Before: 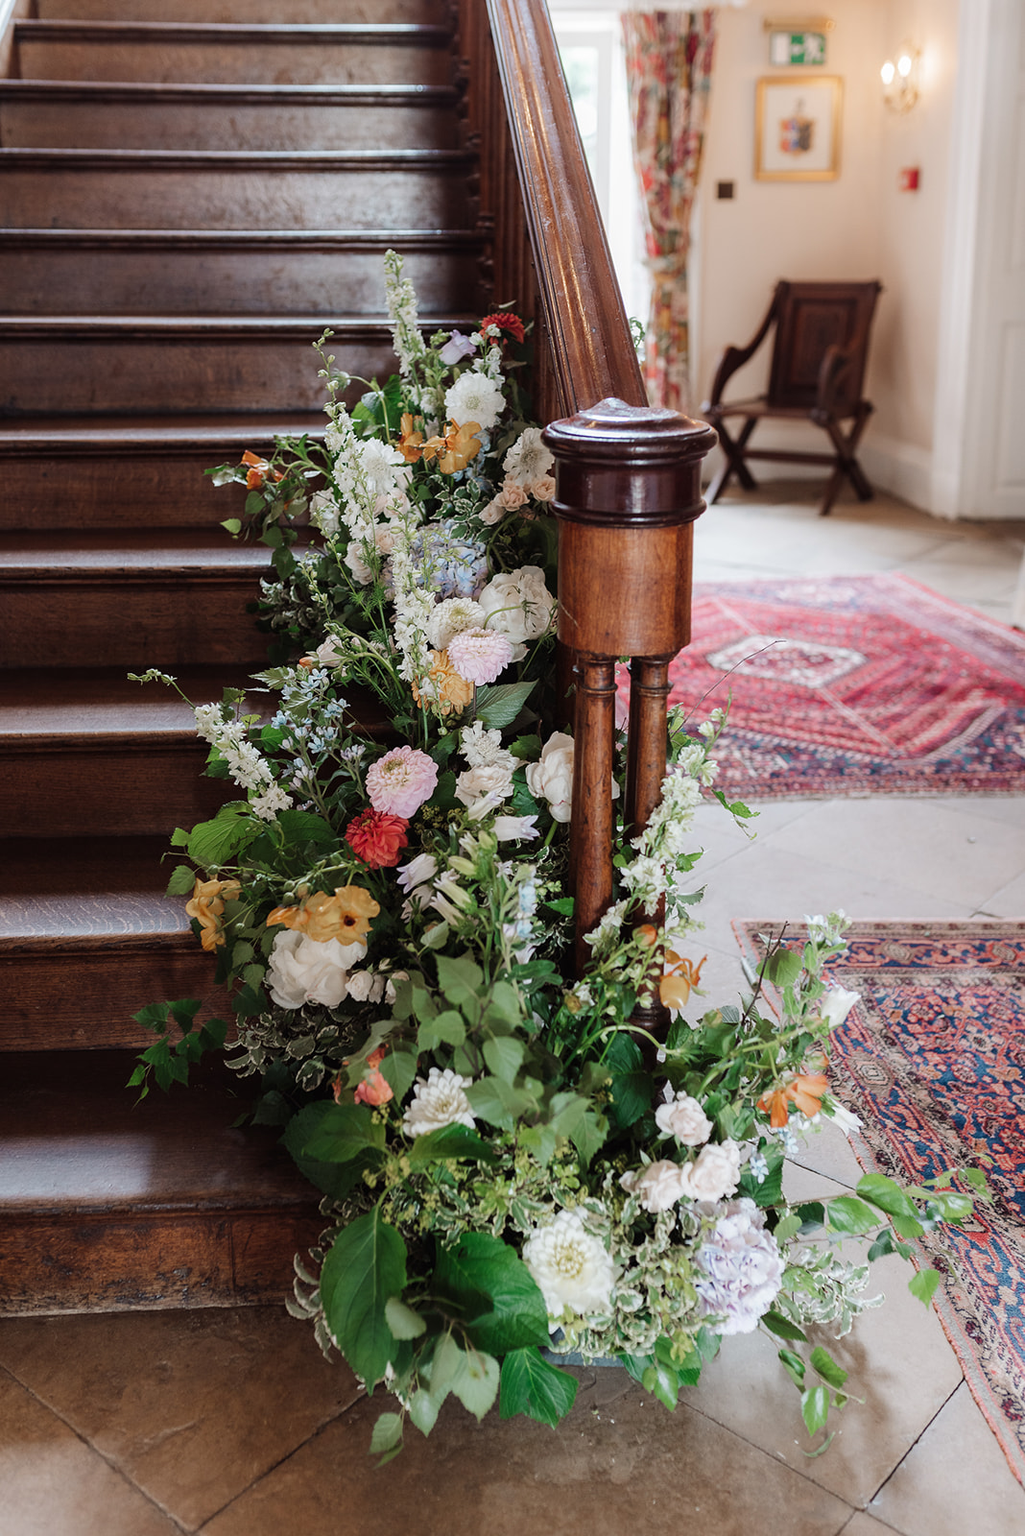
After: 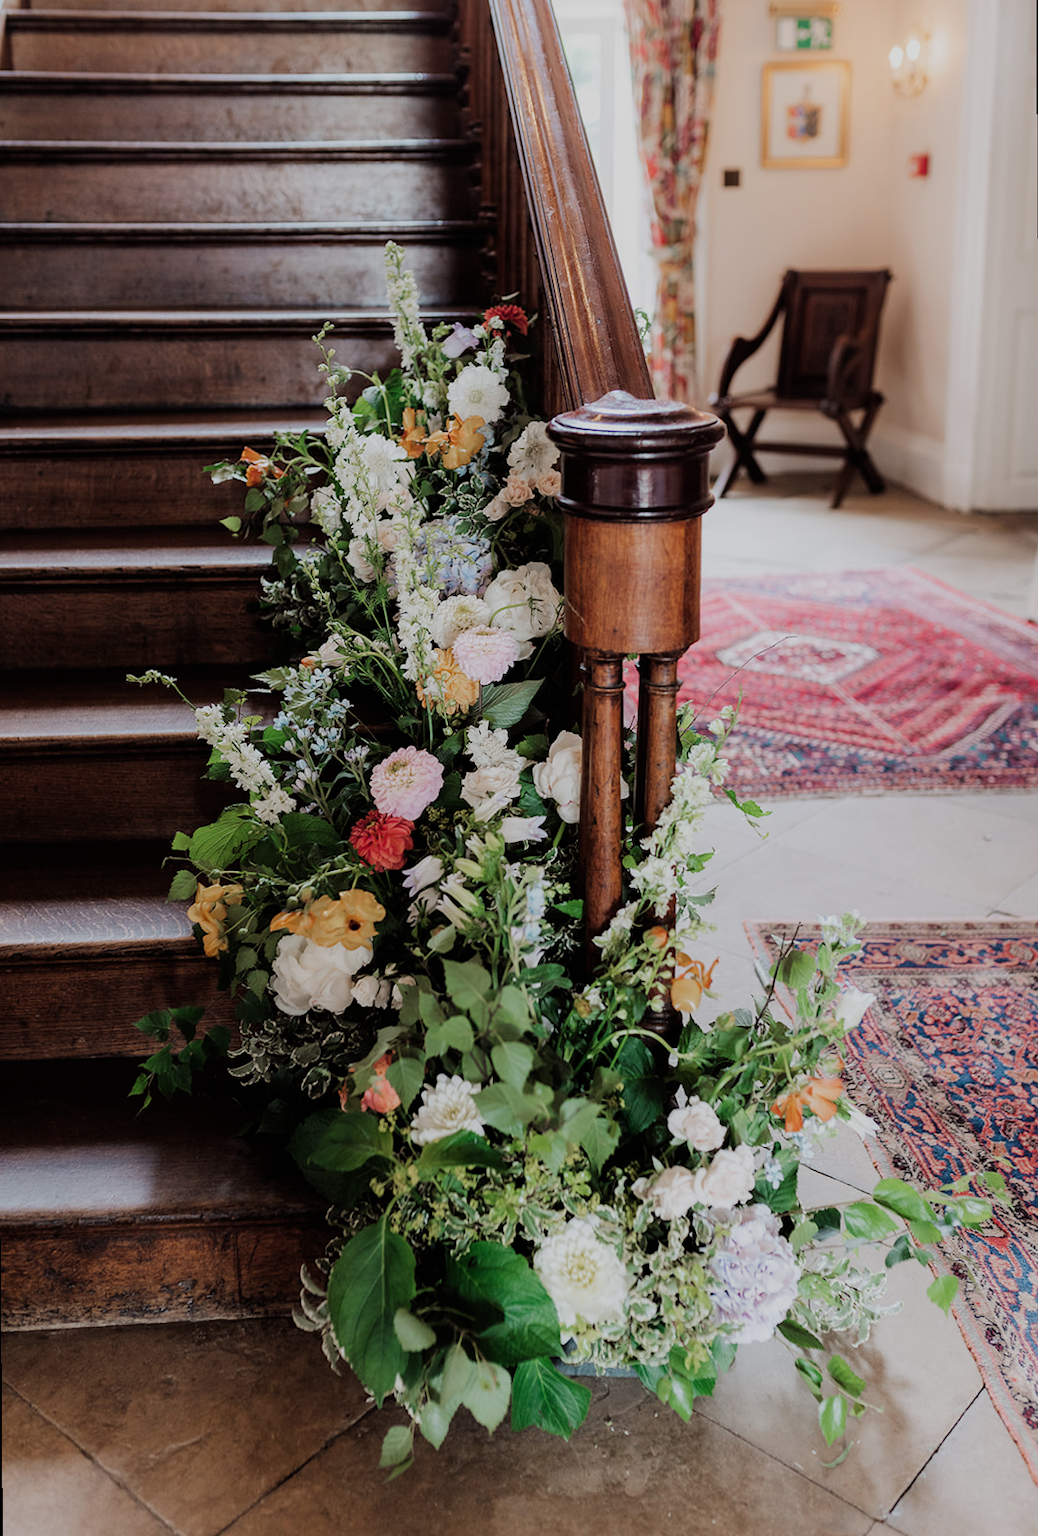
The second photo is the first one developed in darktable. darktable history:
filmic rgb: black relative exposure -7.65 EV, white relative exposure 4.56 EV, hardness 3.61, contrast 1.05
rotate and perspective: rotation -0.45°, automatic cropping original format, crop left 0.008, crop right 0.992, crop top 0.012, crop bottom 0.988
